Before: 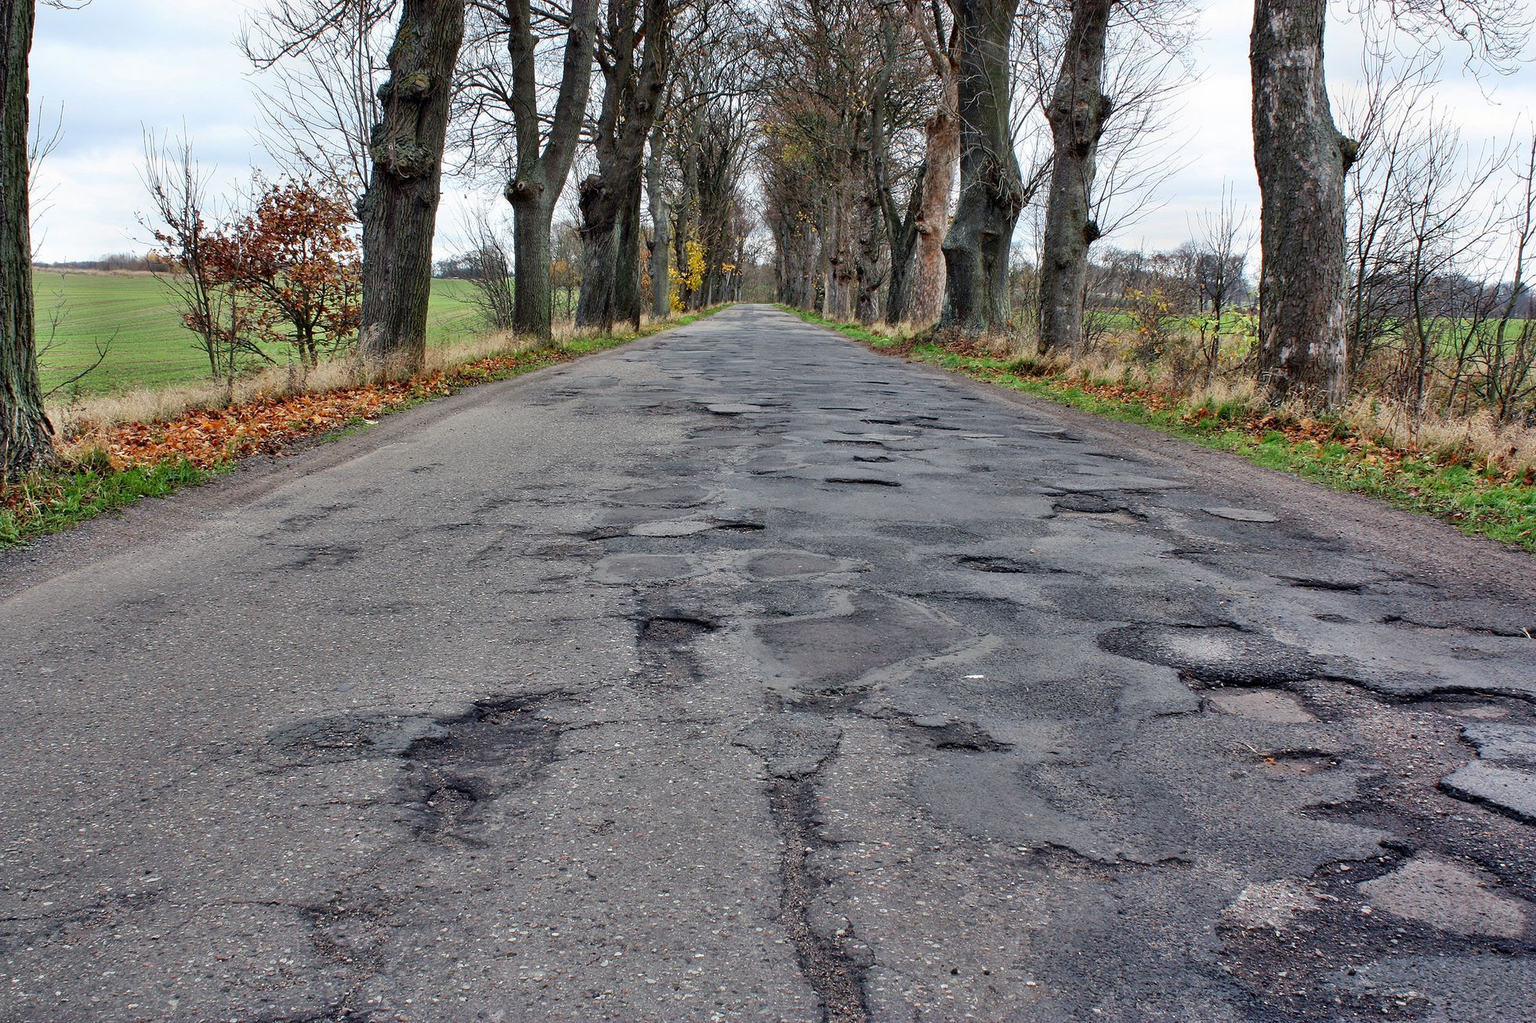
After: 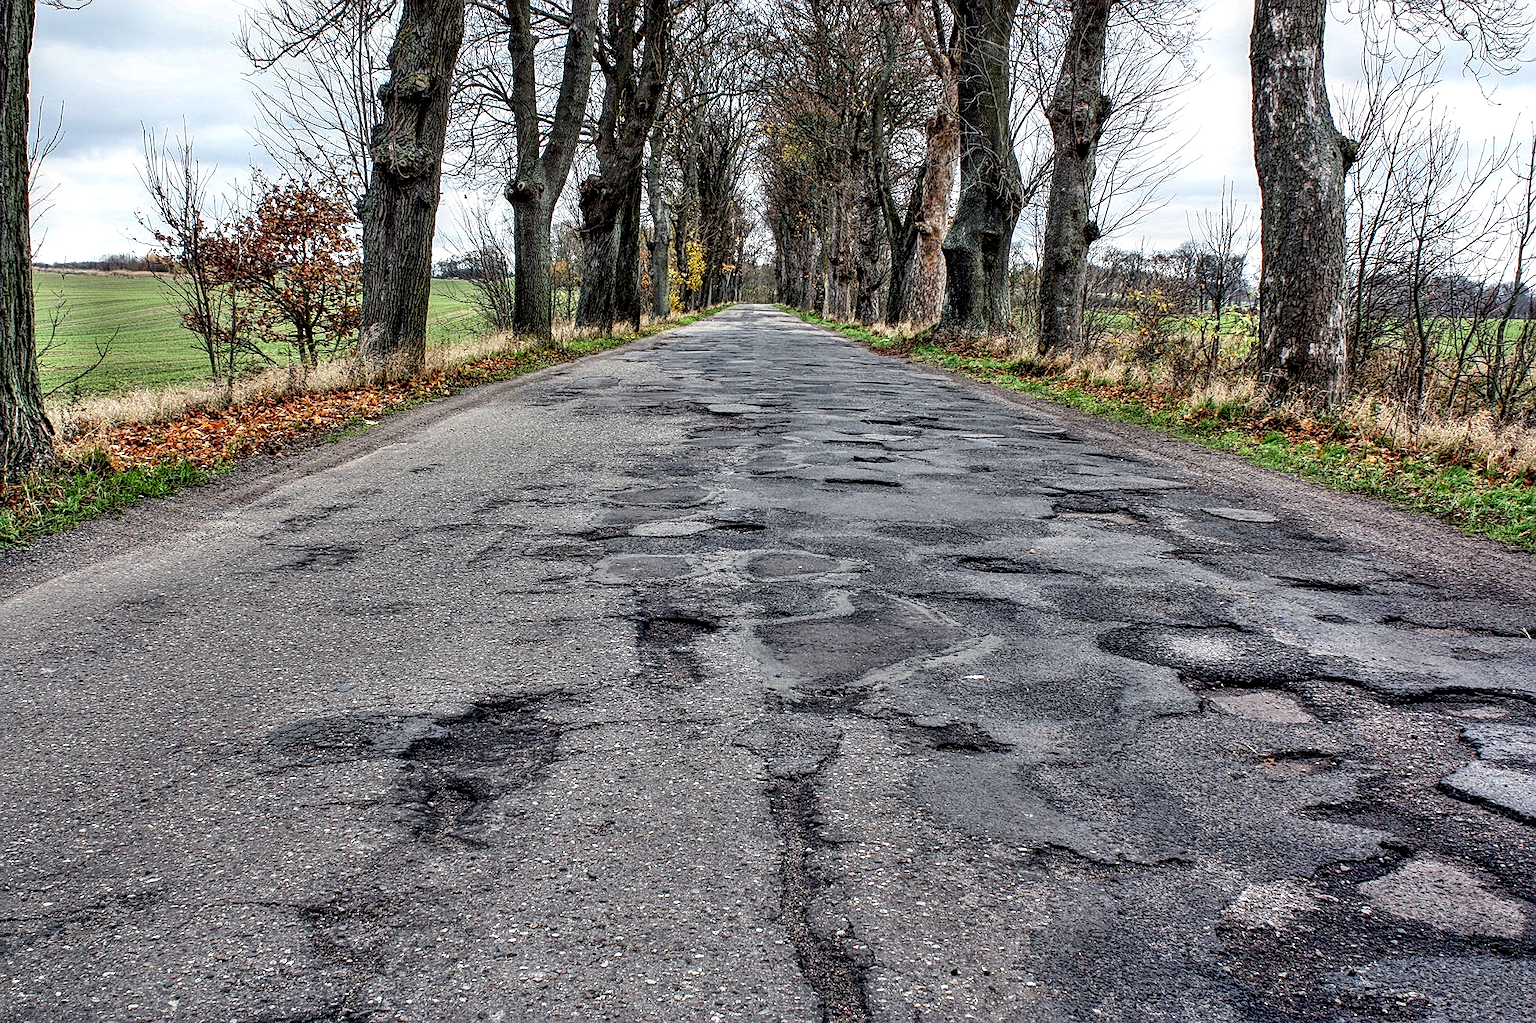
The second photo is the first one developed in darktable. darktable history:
sharpen: on, module defaults
local contrast: highlights 19%, detail 186%
